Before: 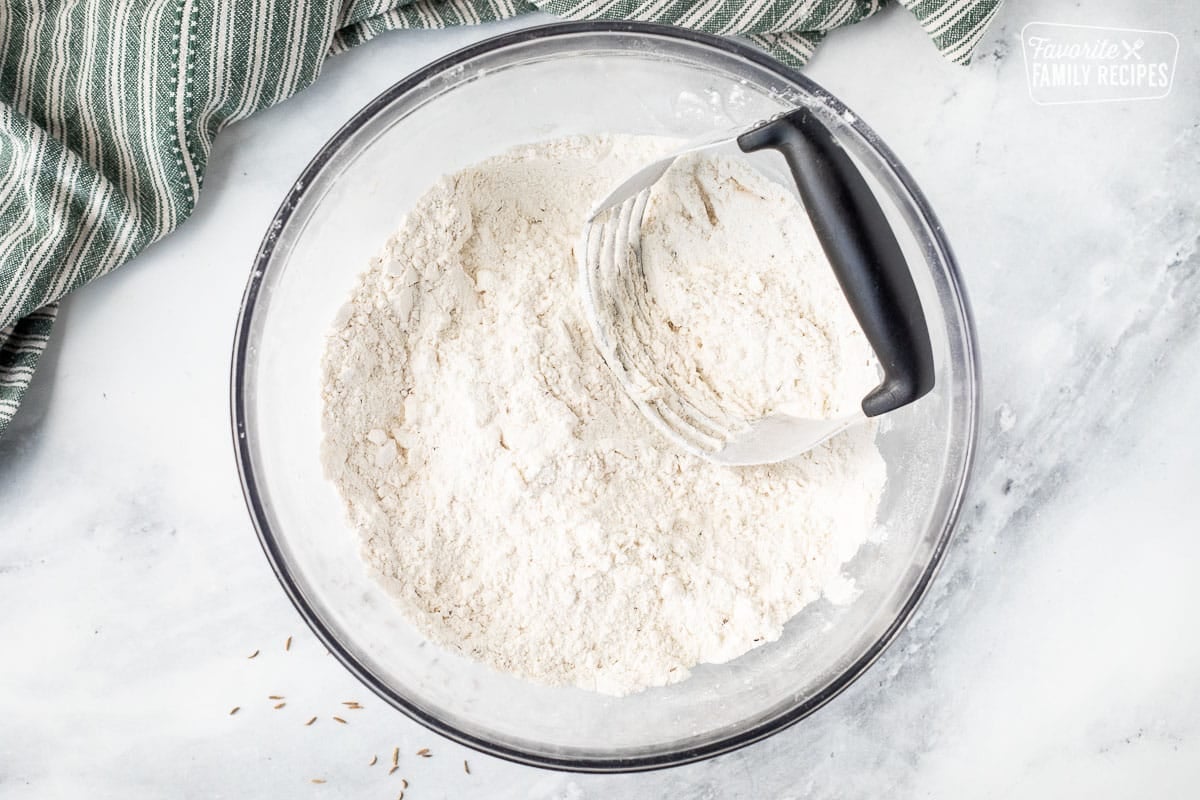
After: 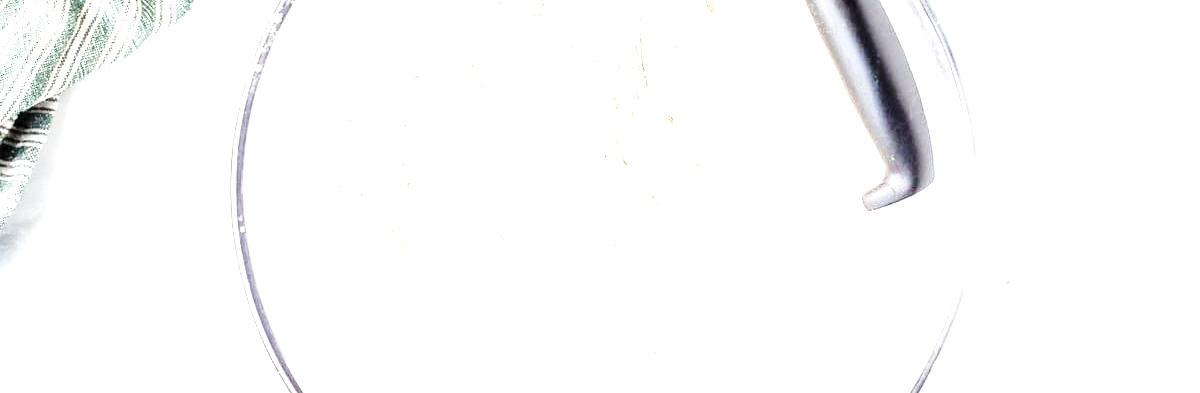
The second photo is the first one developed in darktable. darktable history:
base curve: curves: ch0 [(0, 0) (0.028, 0.03) (0.121, 0.232) (0.46, 0.748) (0.859, 0.968) (1, 1)], preserve colors none
crop and rotate: top 25.871%, bottom 24.995%
exposure: exposure 2.021 EV, compensate highlight preservation false
